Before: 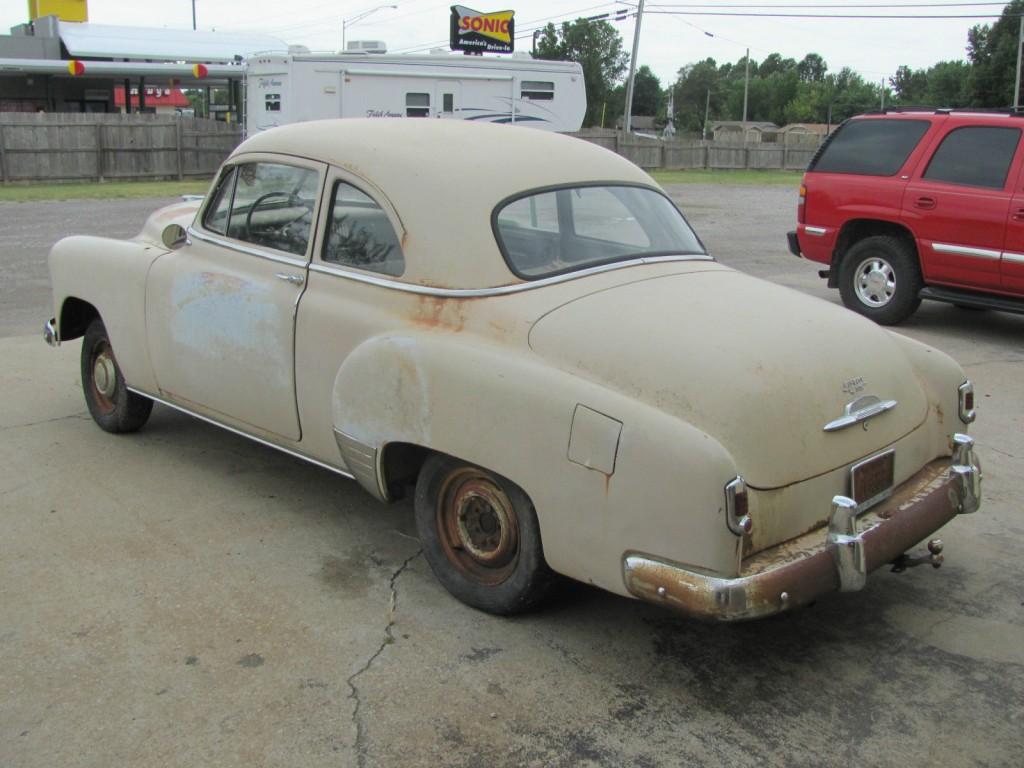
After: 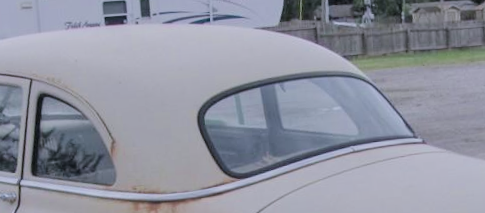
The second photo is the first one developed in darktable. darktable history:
rotate and perspective: rotation -4.86°, automatic cropping off
filmic rgb: black relative exposure -7.65 EV, white relative exposure 4.56 EV, hardness 3.61
crop: left 28.64%, top 16.832%, right 26.637%, bottom 58.055%
color calibration: illuminant custom, x 0.363, y 0.385, temperature 4528.03 K
local contrast: on, module defaults
